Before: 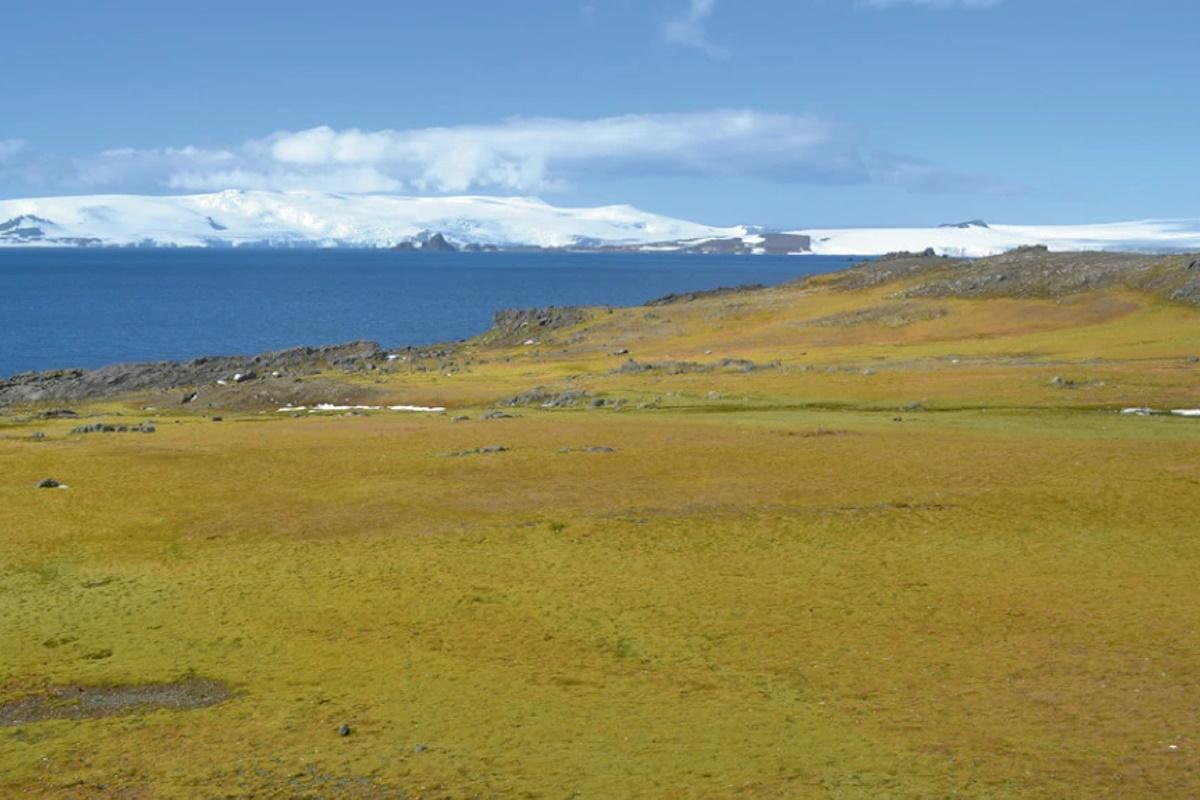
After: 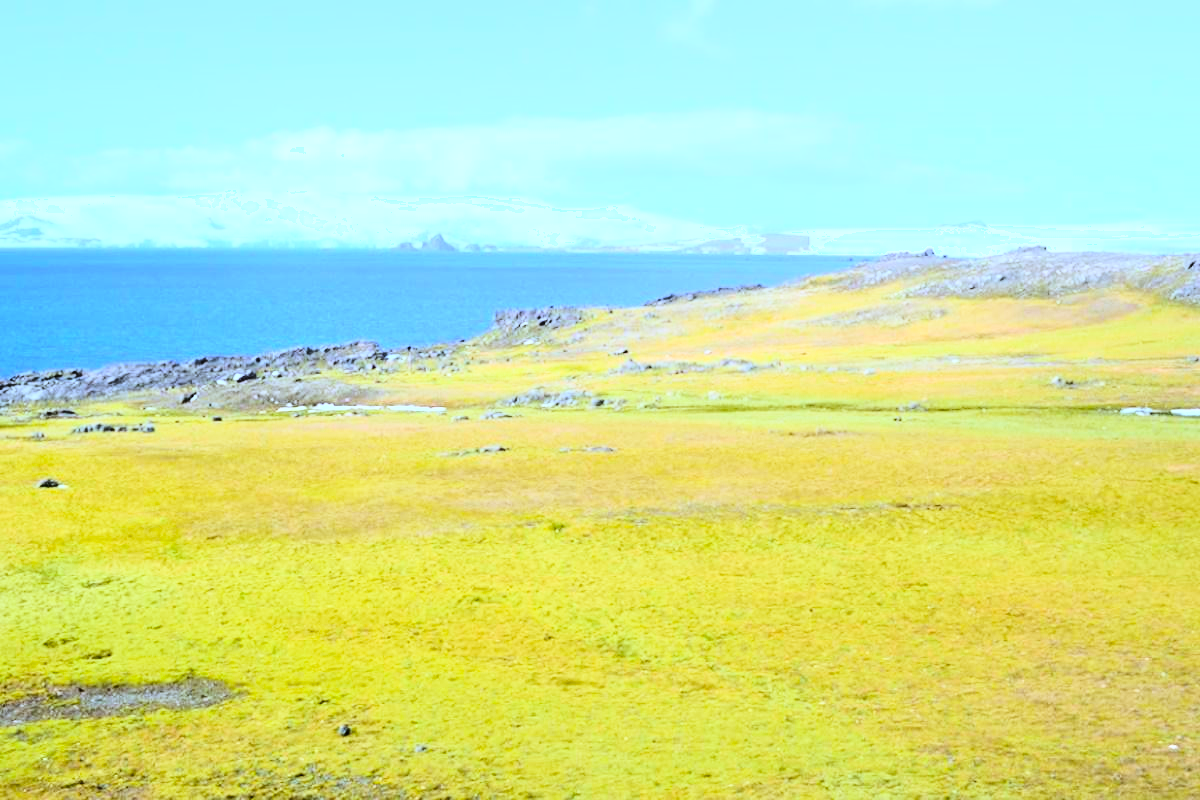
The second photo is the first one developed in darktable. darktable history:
color balance: lift [1, 1.001, 0.999, 1.001], gamma [1, 1.004, 1.007, 0.993], gain [1, 0.991, 0.987, 1.013], contrast 7.5%, contrast fulcrum 10%, output saturation 115%
white balance: red 0.871, blue 1.249
rgb curve: curves: ch0 [(0, 0) (0.21, 0.15) (0.24, 0.21) (0.5, 0.75) (0.75, 0.96) (0.89, 0.99) (1, 1)]; ch1 [(0, 0.02) (0.21, 0.13) (0.25, 0.2) (0.5, 0.67) (0.75, 0.9) (0.89, 0.97) (1, 1)]; ch2 [(0, 0.02) (0.21, 0.13) (0.25, 0.2) (0.5, 0.67) (0.75, 0.9) (0.89, 0.97) (1, 1)], compensate middle gray true
shadows and highlights: shadows -23.08, highlights 46.15, soften with gaussian
